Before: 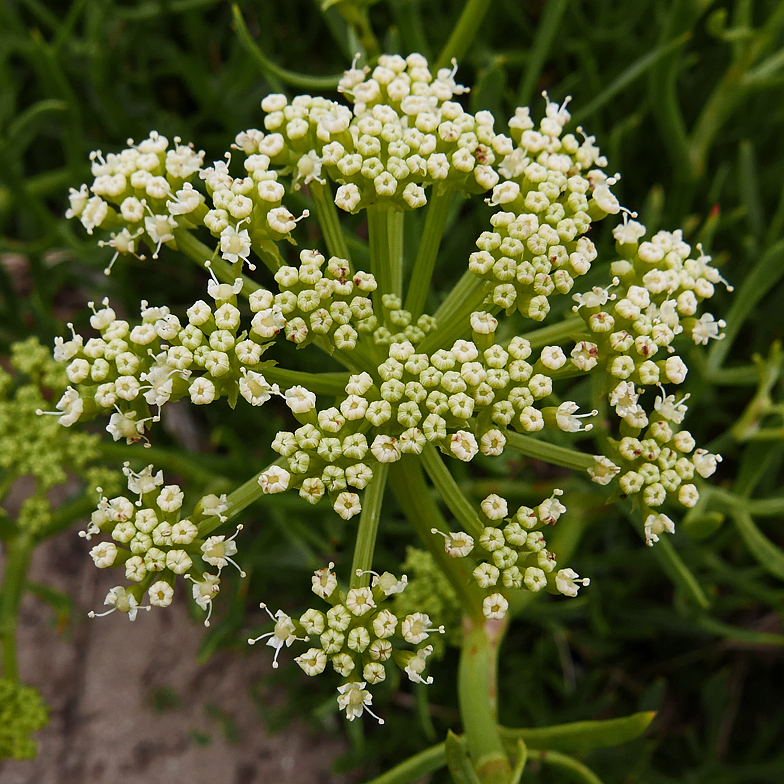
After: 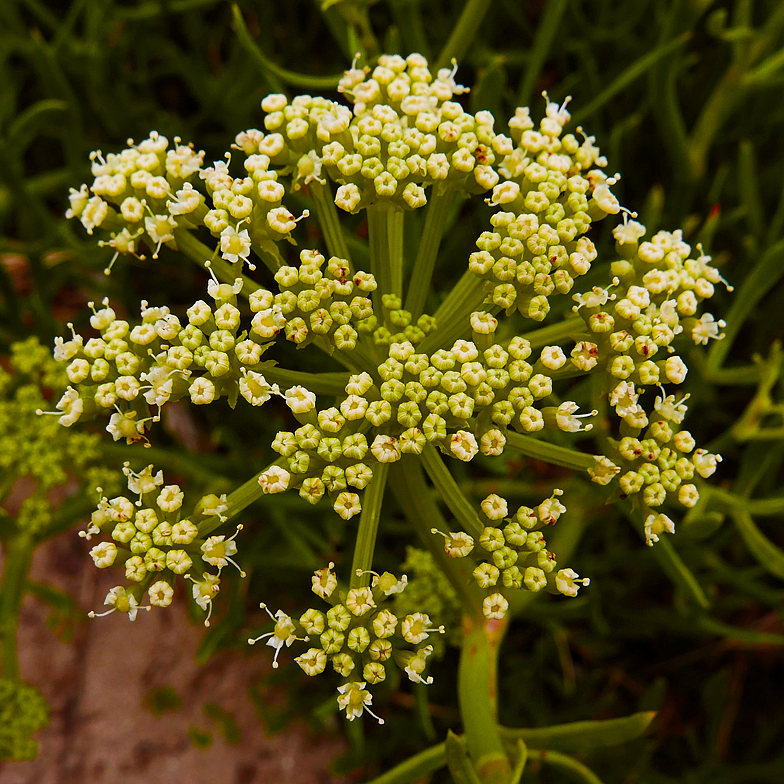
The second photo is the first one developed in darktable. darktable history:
color balance rgb: perceptual saturation grading › global saturation 100%
rgb levels: mode RGB, independent channels, levels [[0, 0.5, 1], [0, 0.521, 1], [0, 0.536, 1]]
